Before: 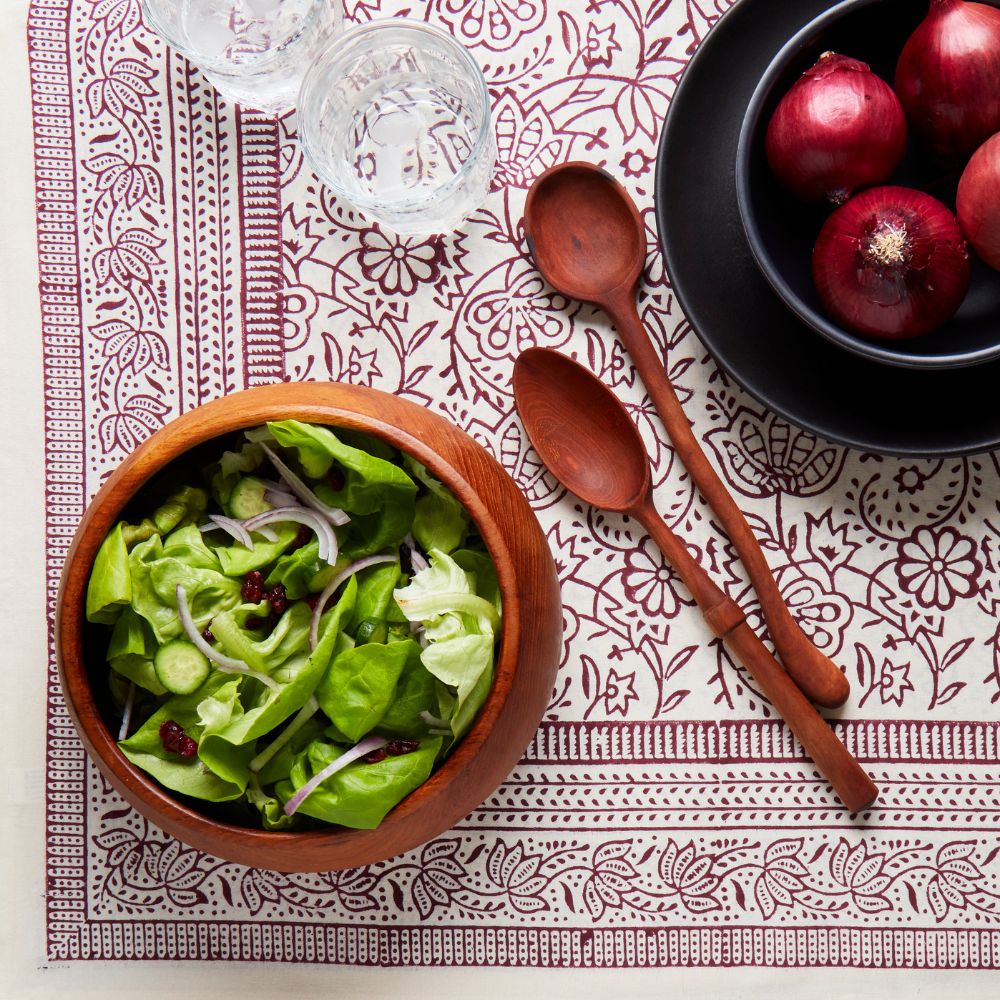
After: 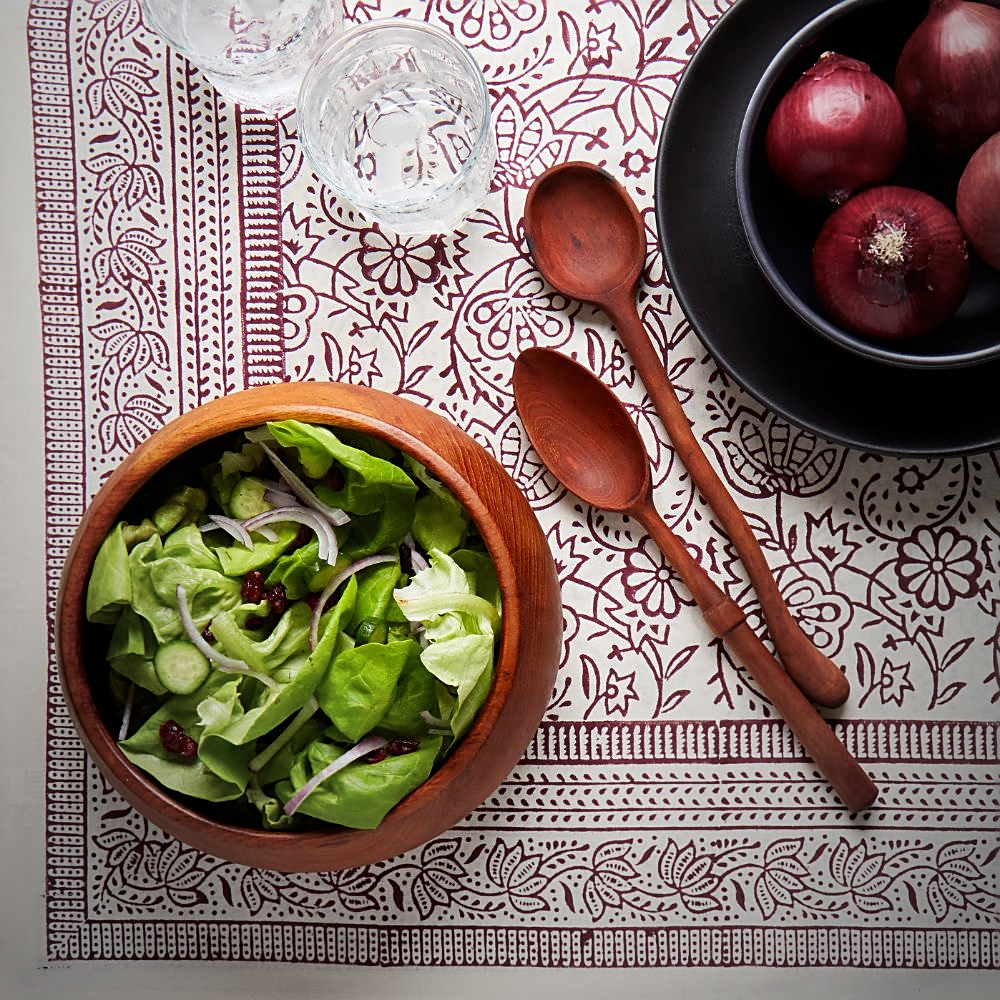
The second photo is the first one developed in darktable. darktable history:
sharpen: on, module defaults
vignetting: fall-off start 72.14%, fall-off radius 108.07%, brightness -0.713, saturation -0.488, center (-0.054, -0.359), width/height ratio 0.729
